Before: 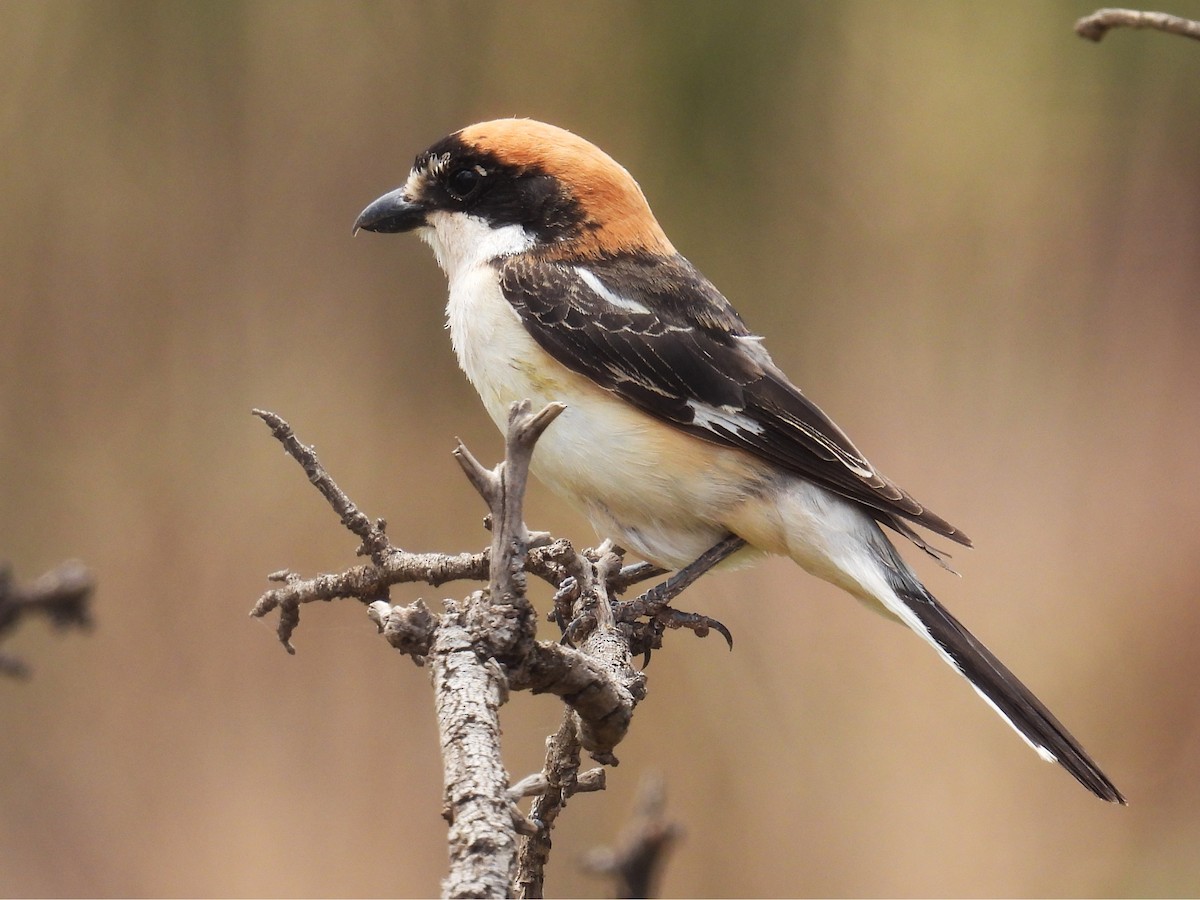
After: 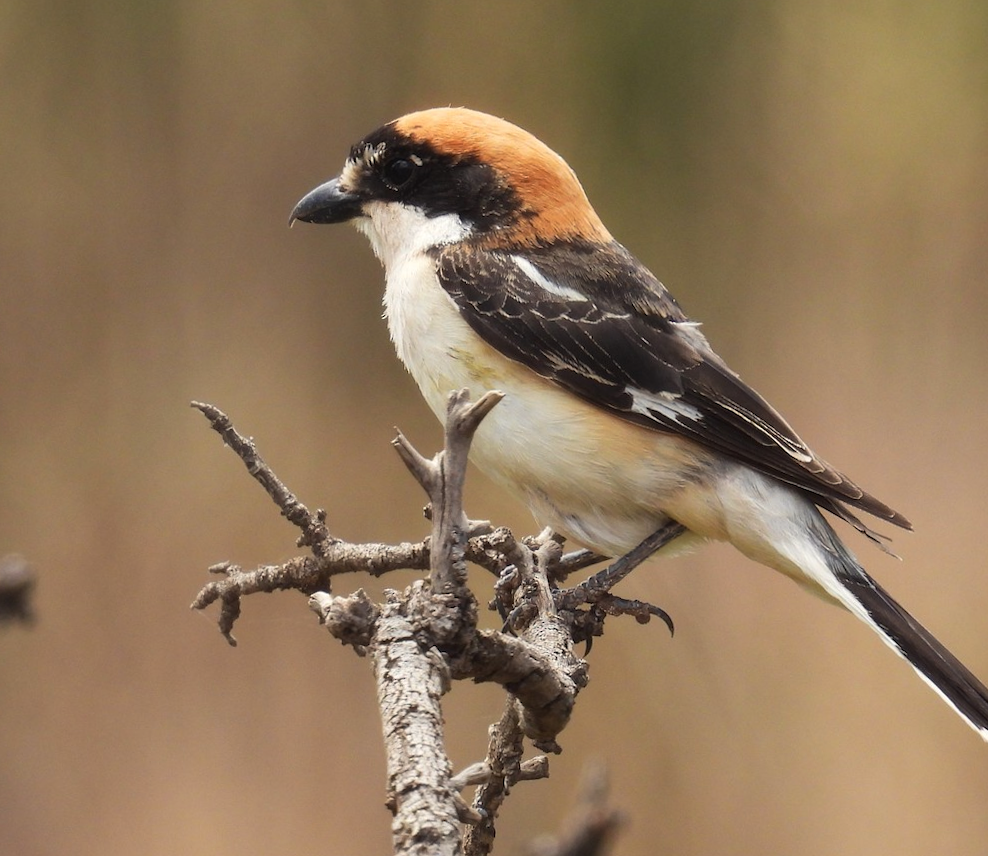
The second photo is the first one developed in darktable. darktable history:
shadows and highlights: shadows 47.92, highlights -41.87, soften with gaussian
base curve: curves: ch0 [(0, 0) (0.303, 0.277) (1, 1)], preserve colors none
color correction: highlights b* 3.04
crop and rotate: angle 0.729°, left 4.331%, top 0.62%, right 11.887%, bottom 2.618%
